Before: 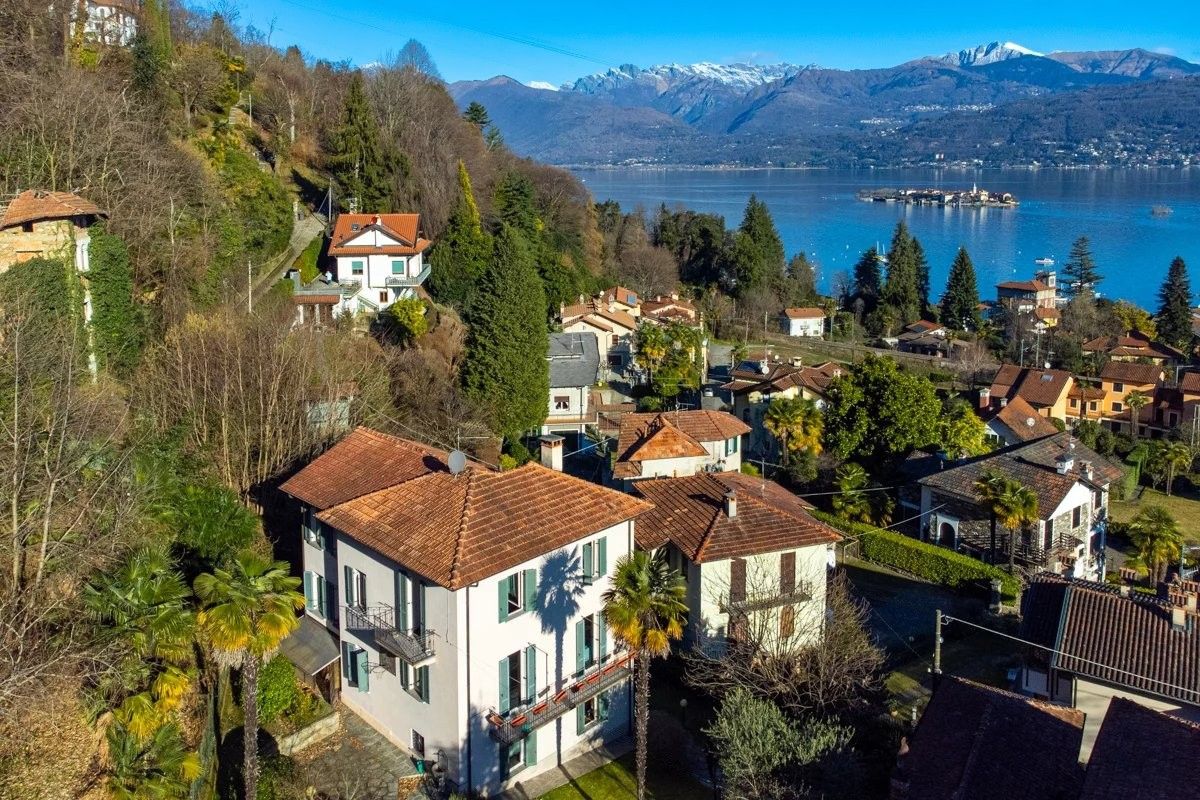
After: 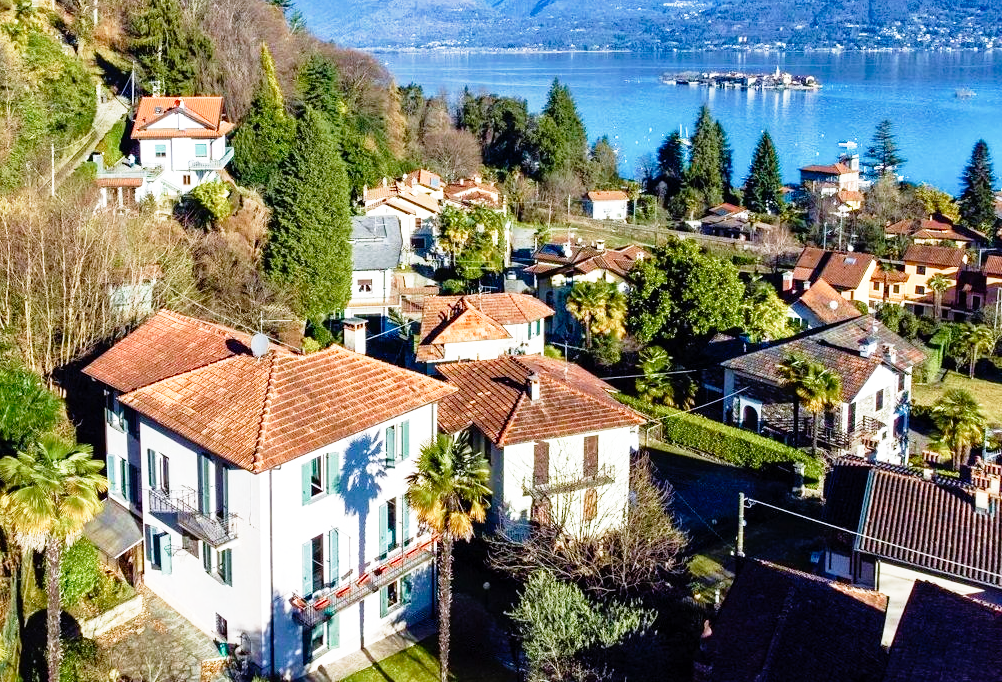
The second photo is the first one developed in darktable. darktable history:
tone equalizer: edges refinement/feathering 500, mask exposure compensation -1.57 EV, preserve details guided filter
base curve: curves: ch0 [(0, 0) (0.012, 0.01) (0.073, 0.168) (0.31, 0.711) (0.645, 0.957) (1, 1)], preserve colors none
crop: left 16.445%, top 14.644%
velvia: on, module defaults
color calibration: illuminant as shot in camera, x 0.358, y 0.373, temperature 4628.91 K
color balance rgb: linear chroma grading › shadows -6.767%, linear chroma grading › highlights -7.658%, linear chroma grading › global chroma -10.477%, linear chroma grading › mid-tones -7.99%, perceptual saturation grading › global saturation 20%, perceptual saturation grading › highlights -49.833%, perceptual saturation grading › shadows 25.281%, perceptual brilliance grading › global brilliance 2.777%, perceptual brilliance grading › highlights -2.332%, perceptual brilliance grading › shadows 3.703%
